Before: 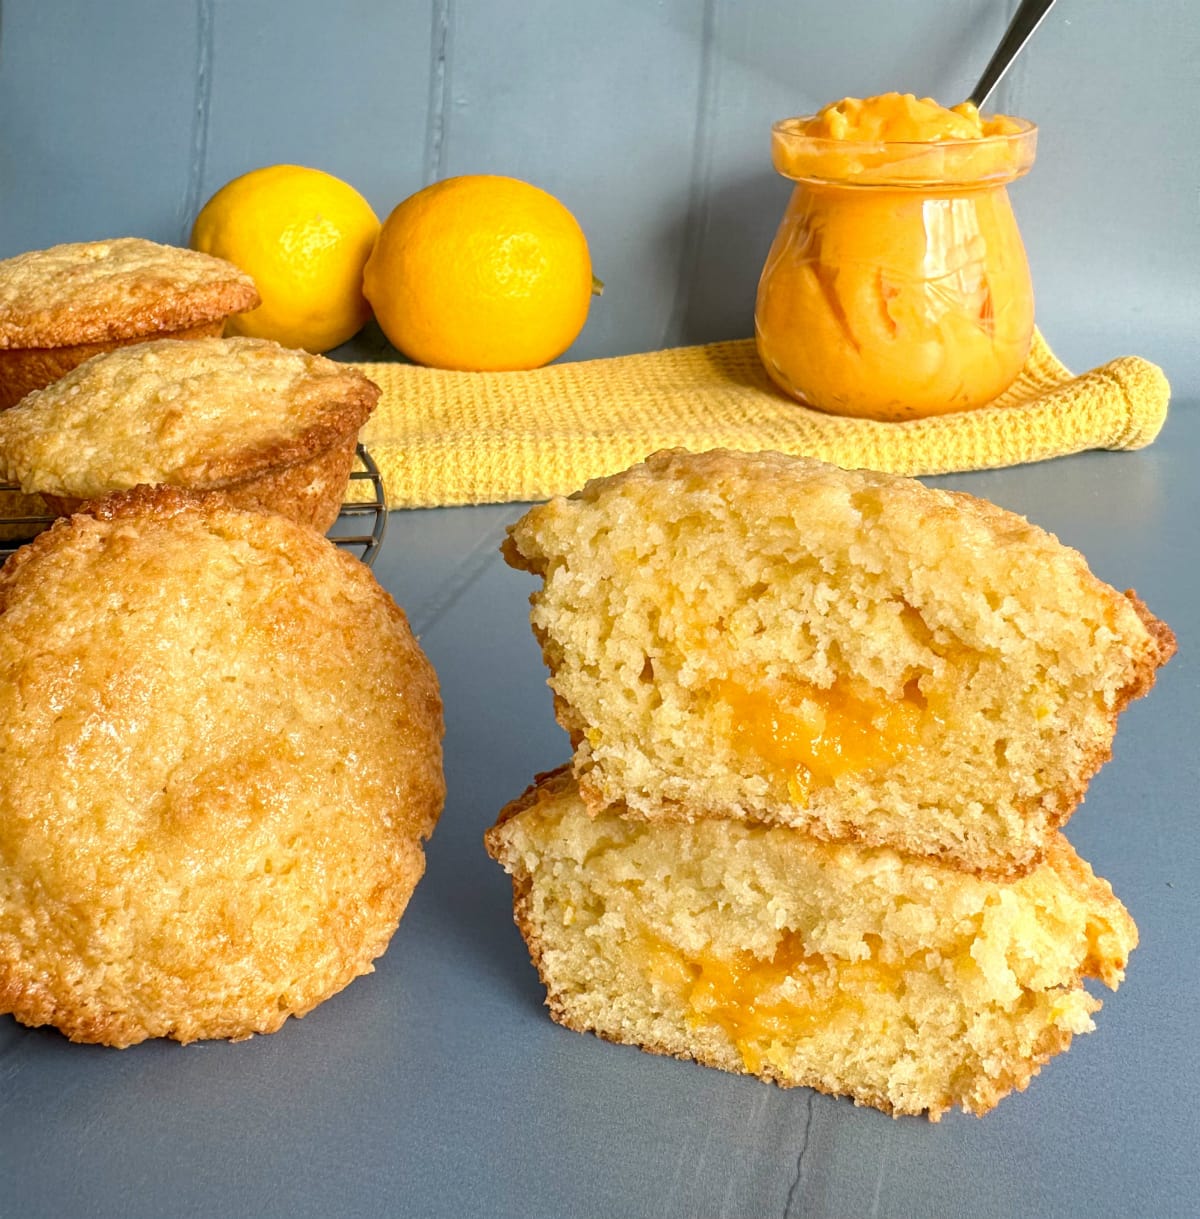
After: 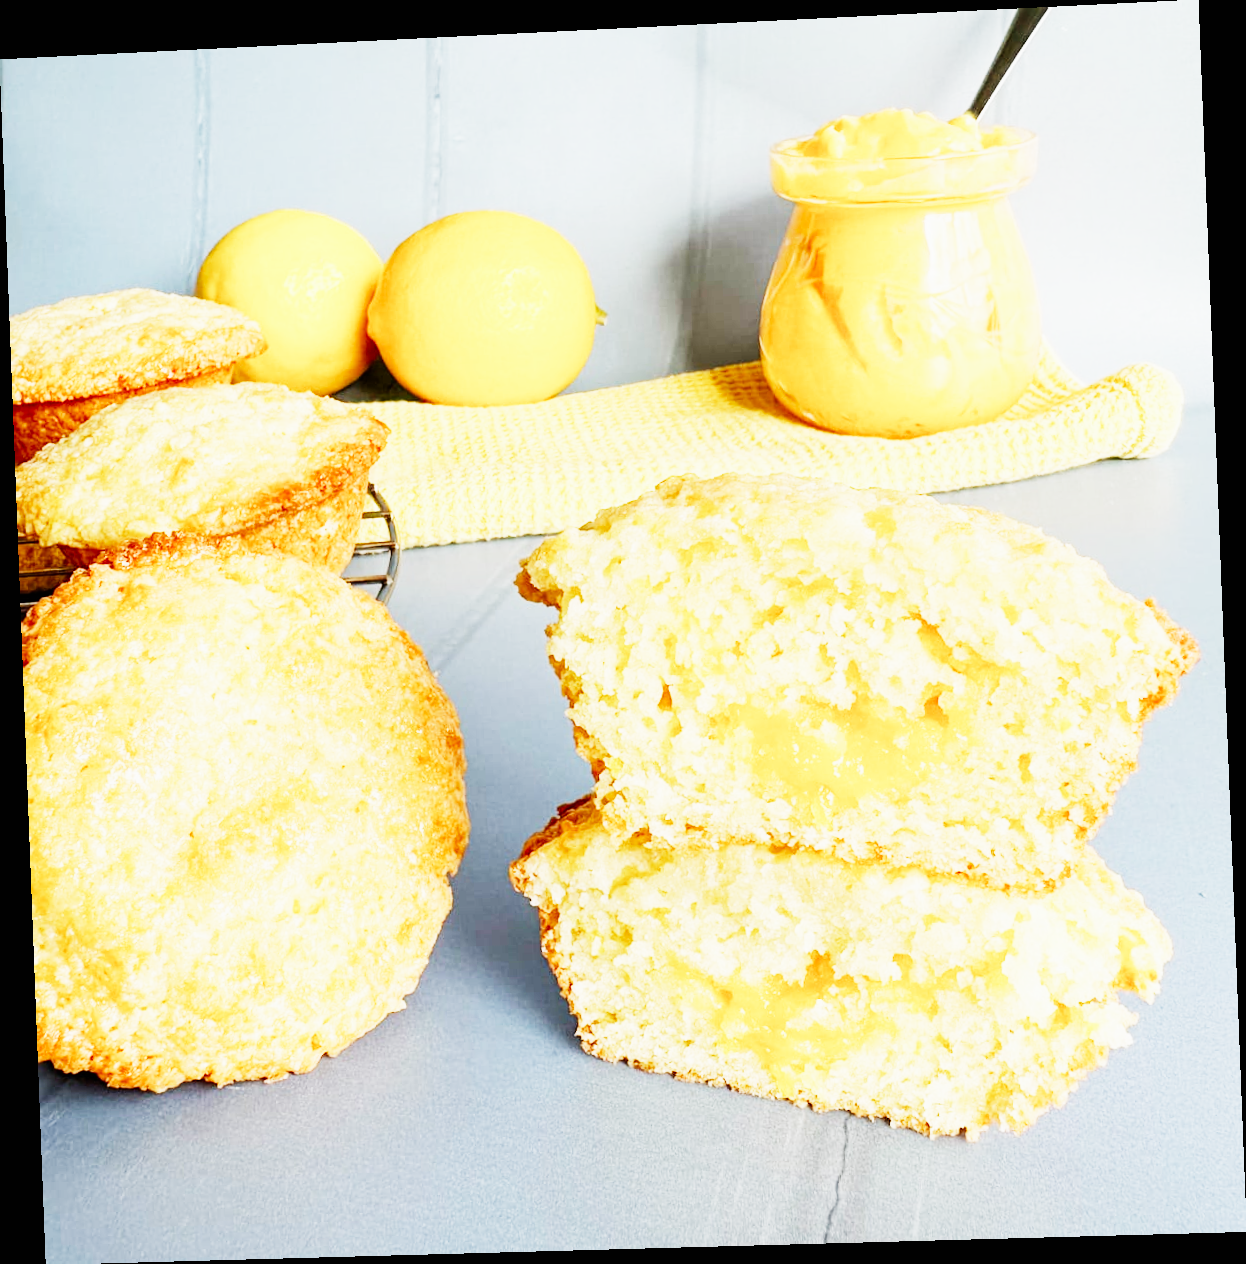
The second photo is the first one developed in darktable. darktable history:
sigmoid: contrast 2, skew -0.2, preserve hue 0%, red attenuation 0.1, red rotation 0.035, green attenuation 0.1, green rotation -0.017, blue attenuation 0.15, blue rotation -0.052, base primaries Rec2020
exposure: black level correction 0, exposure 1.675 EV, compensate exposure bias true, compensate highlight preservation false
rotate and perspective: rotation -2.22°, lens shift (horizontal) -0.022, automatic cropping off
